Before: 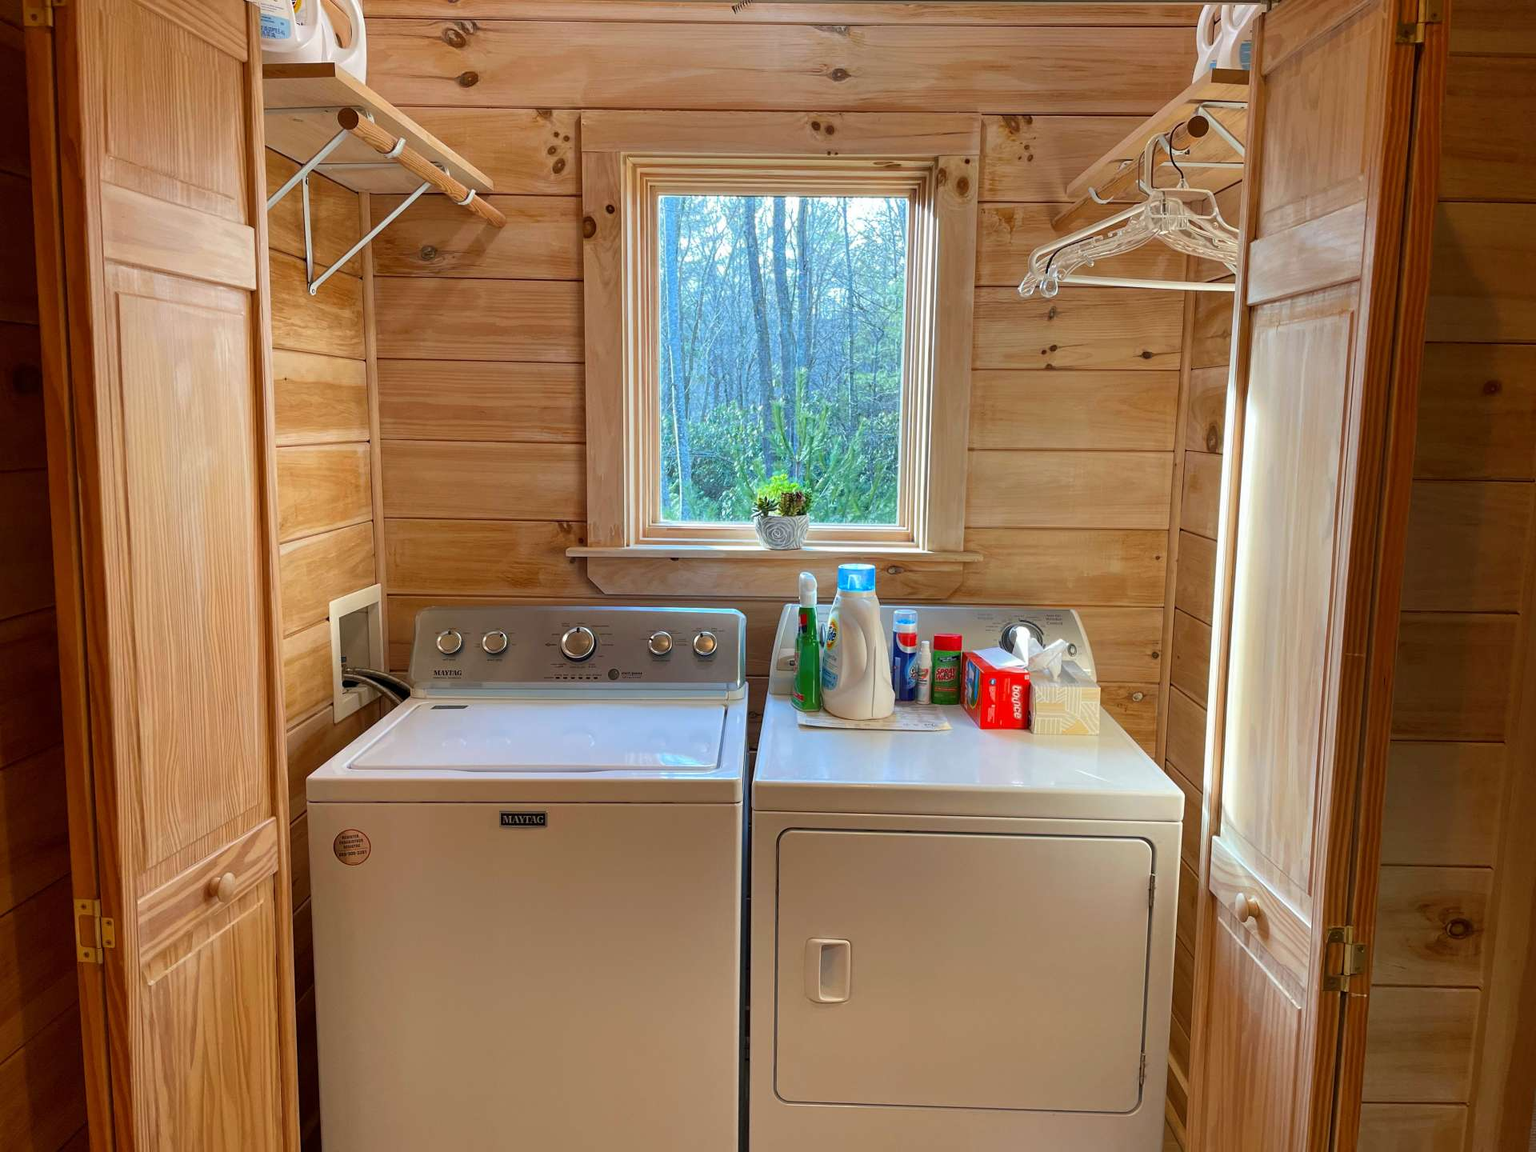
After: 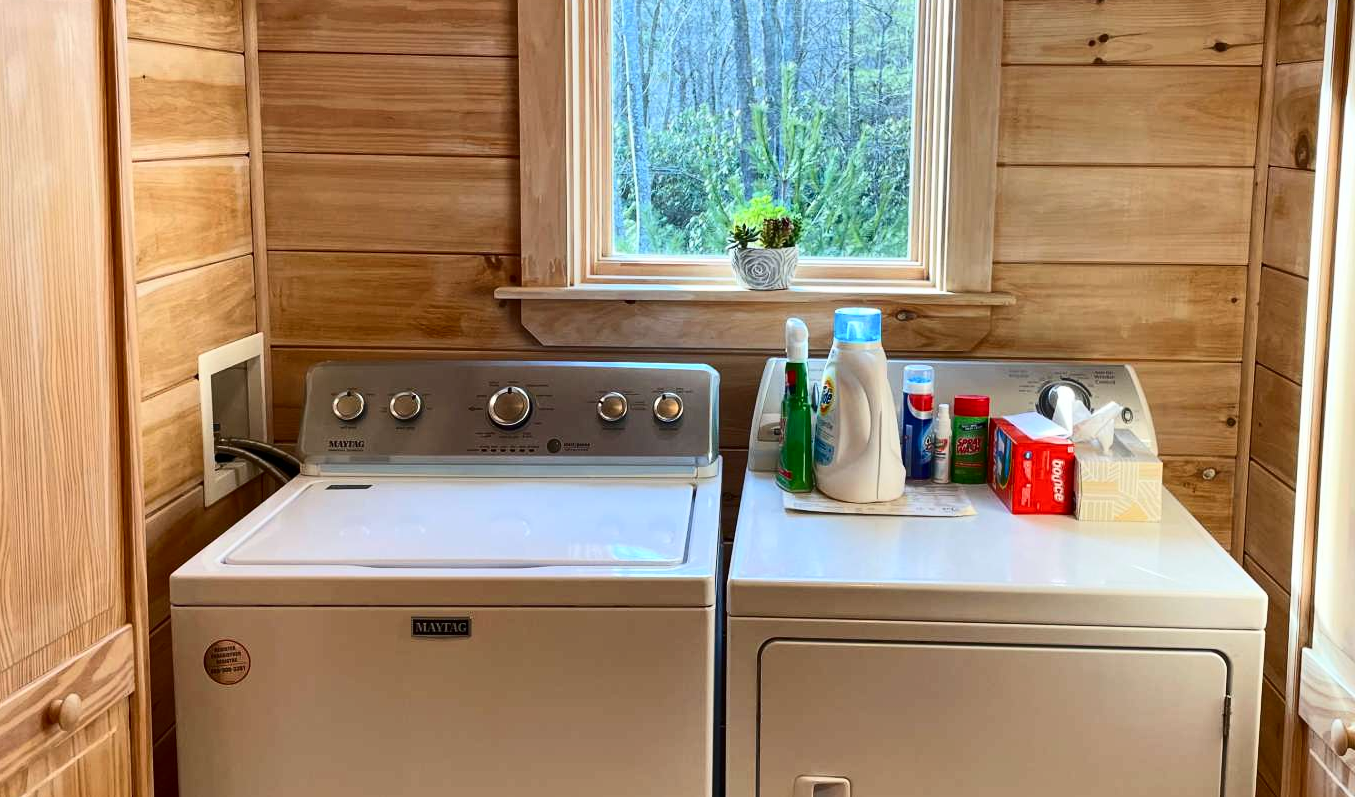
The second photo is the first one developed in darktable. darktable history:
crop: left 11.123%, top 27.61%, right 18.3%, bottom 17.034%
contrast brightness saturation: contrast 0.28
